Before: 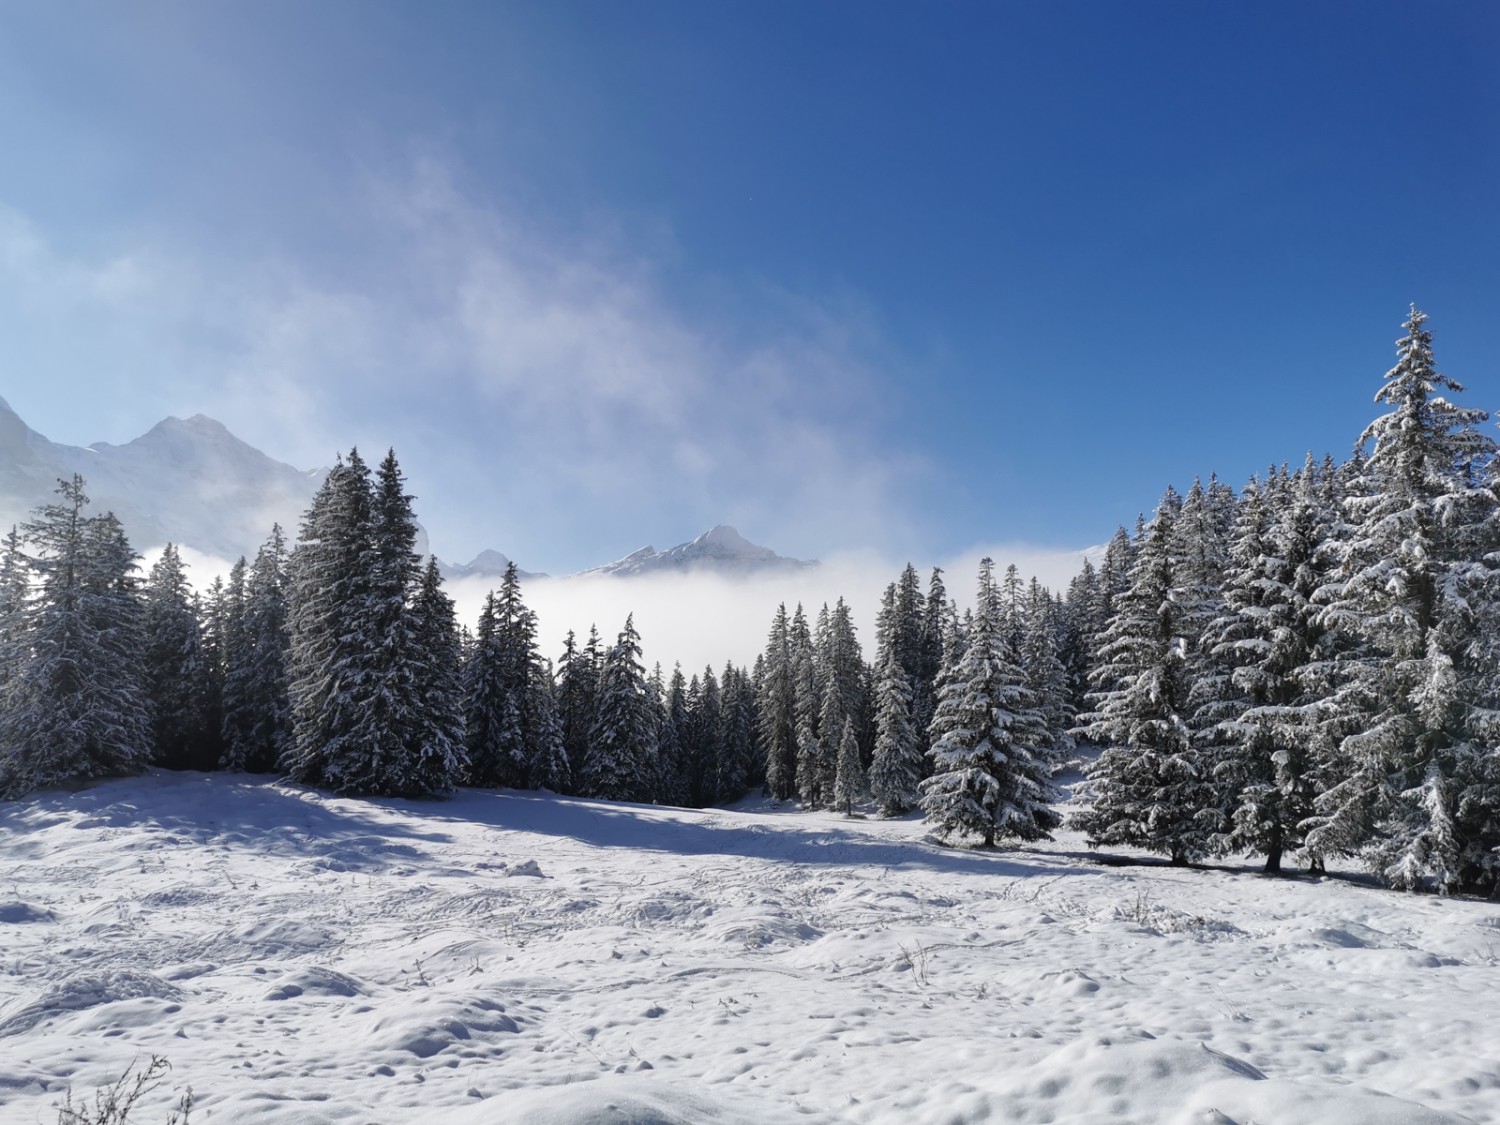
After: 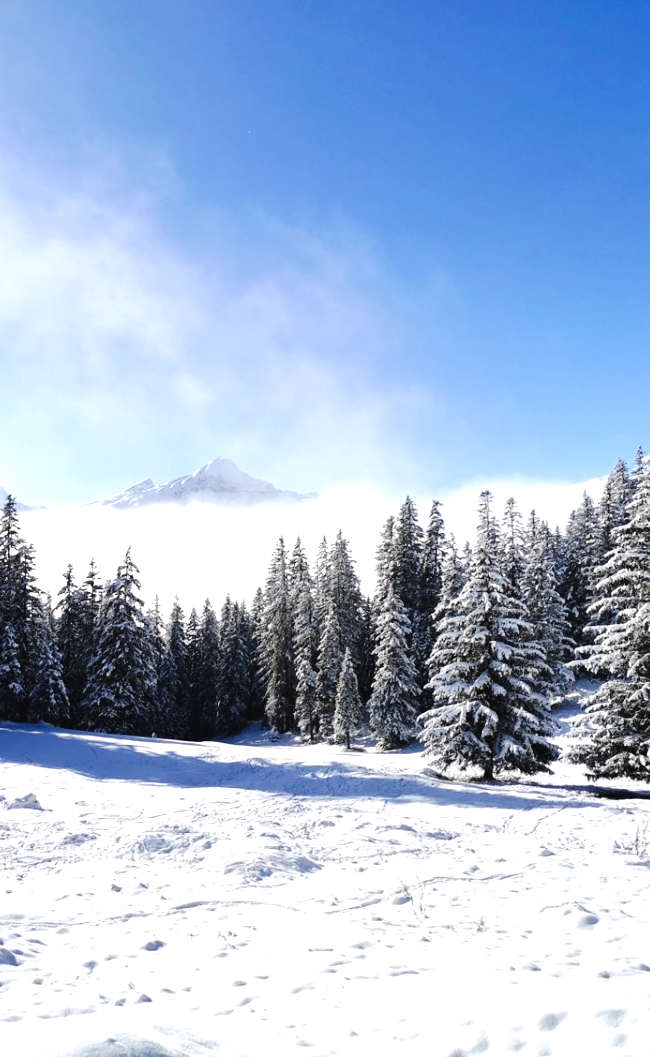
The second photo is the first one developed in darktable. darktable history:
exposure: exposure 1 EV, compensate highlight preservation false
tone curve: curves: ch0 [(0, 0) (0.003, 0.007) (0.011, 0.009) (0.025, 0.014) (0.044, 0.022) (0.069, 0.029) (0.1, 0.037) (0.136, 0.052) (0.177, 0.083) (0.224, 0.121) (0.277, 0.177) (0.335, 0.258) (0.399, 0.351) (0.468, 0.454) (0.543, 0.557) (0.623, 0.654) (0.709, 0.744) (0.801, 0.825) (0.898, 0.909) (1, 1)], preserve colors none
crop: left 33.452%, top 6.025%, right 23.155%
